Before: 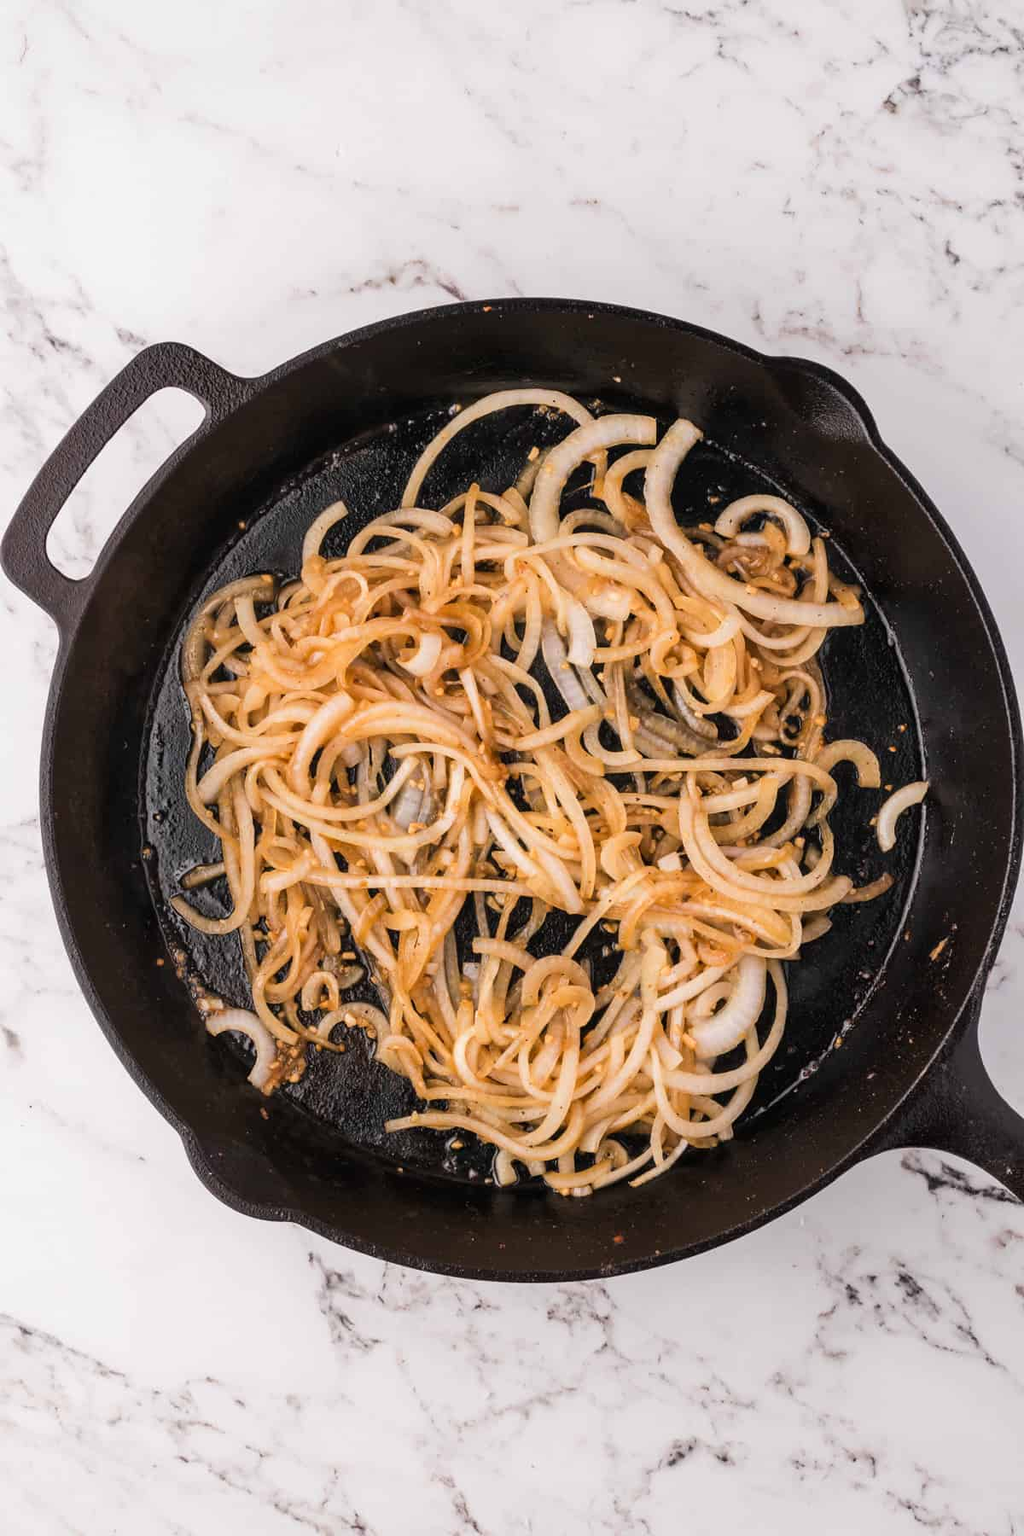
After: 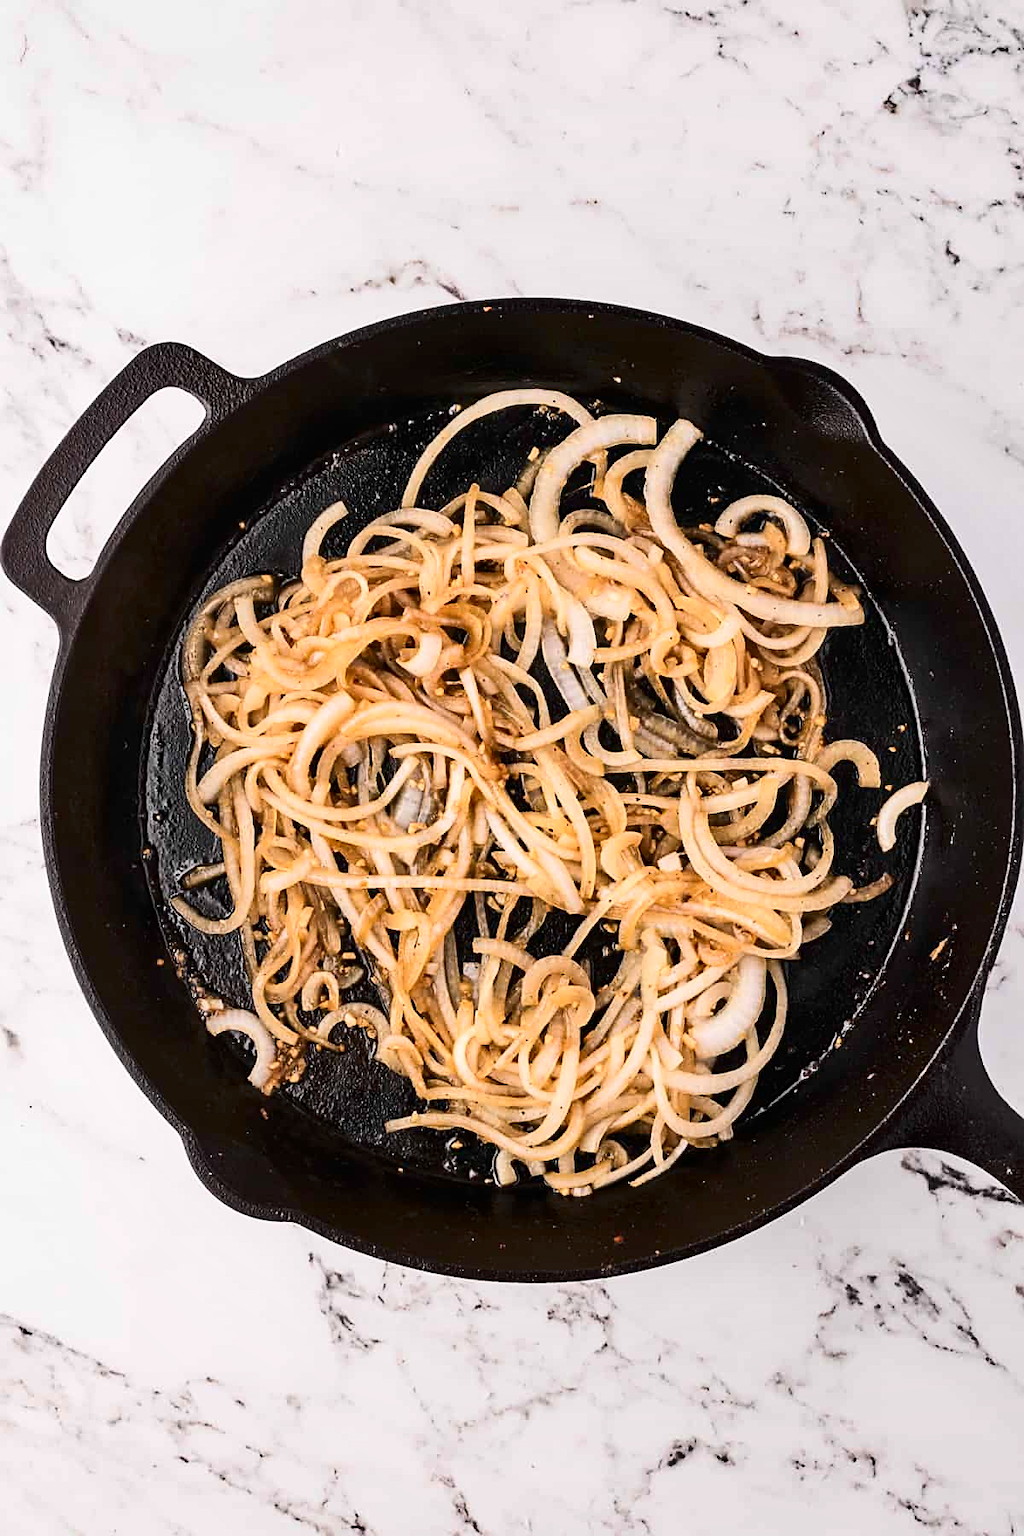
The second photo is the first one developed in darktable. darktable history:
sharpen: on, module defaults
shadows and highlights: shadows 59.25, soften with gaussian
contrast brightness saturation: contrast 0.278
